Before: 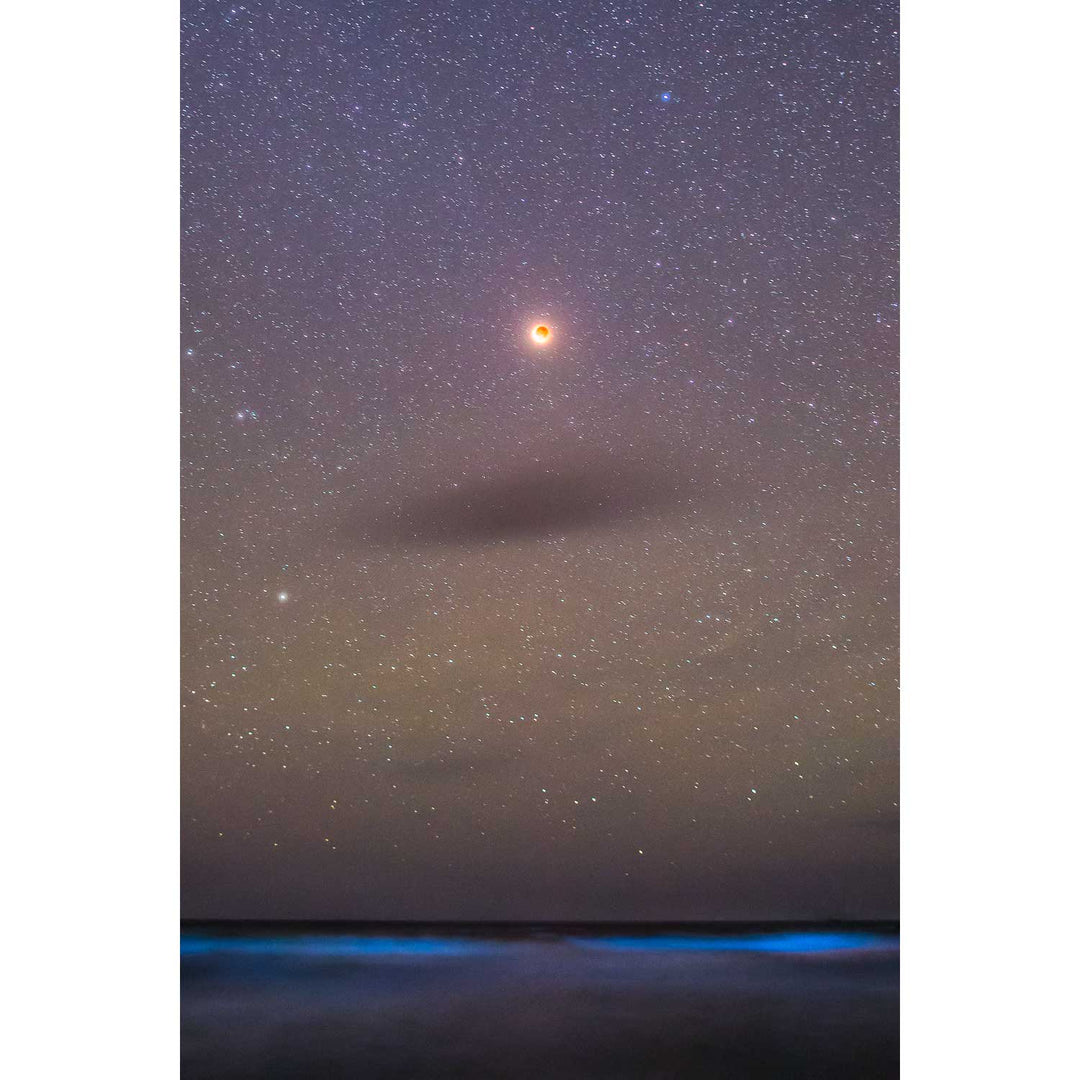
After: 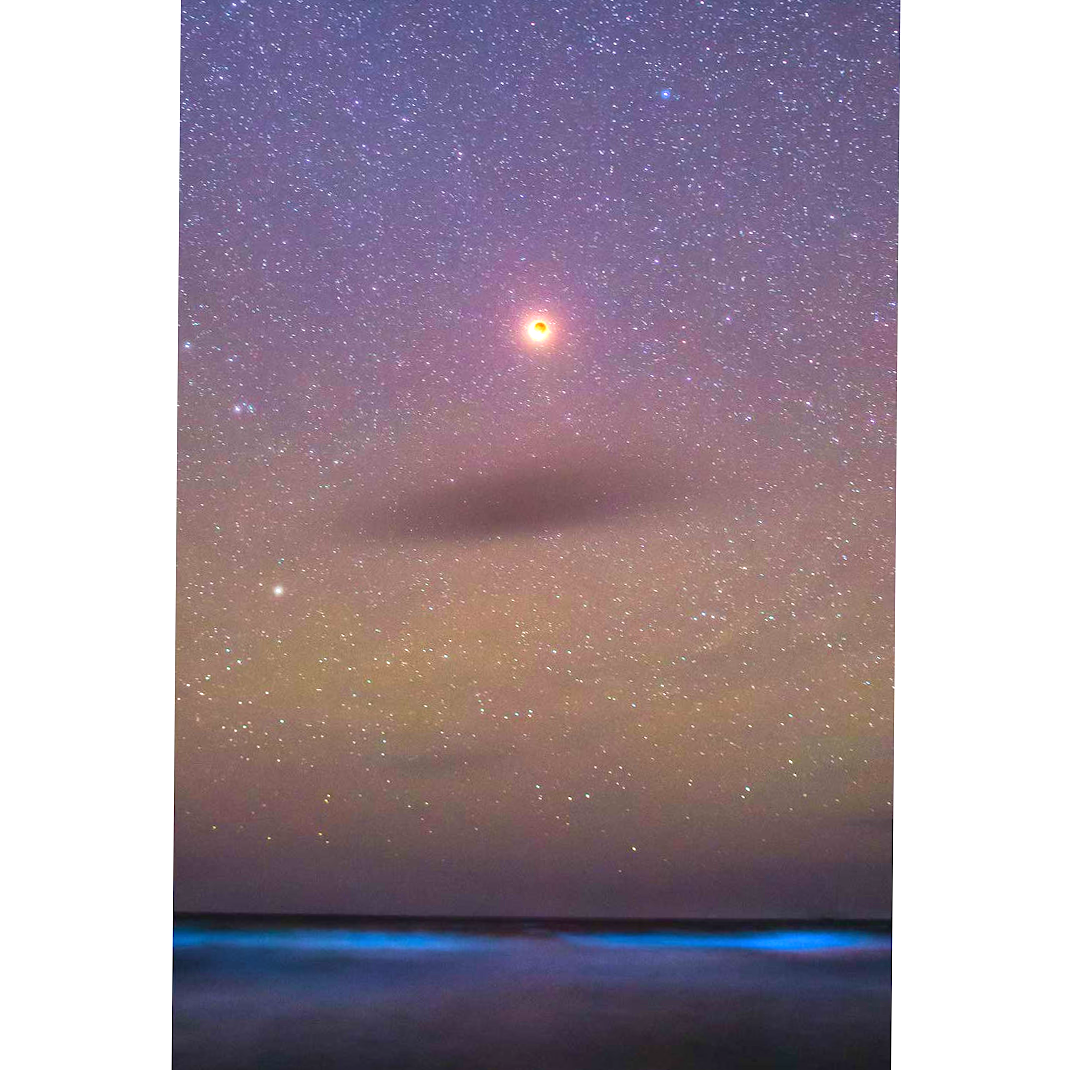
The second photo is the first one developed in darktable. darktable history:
crop and rotate: angle -0.5°
velvia: strength 45%
exposure: black level correction 0, exposure 0.7 EV, compensate exposure bias true, compensate highlight preservation false
